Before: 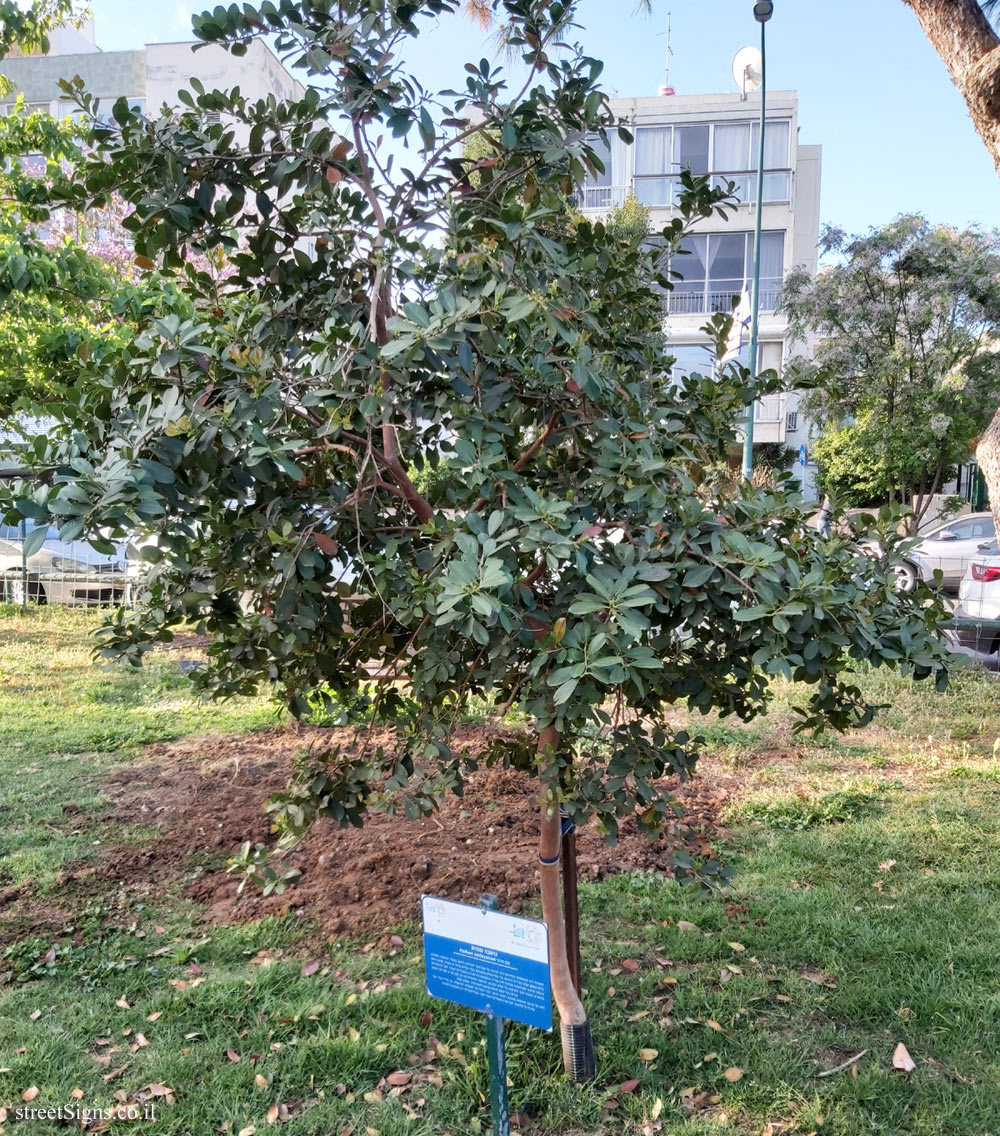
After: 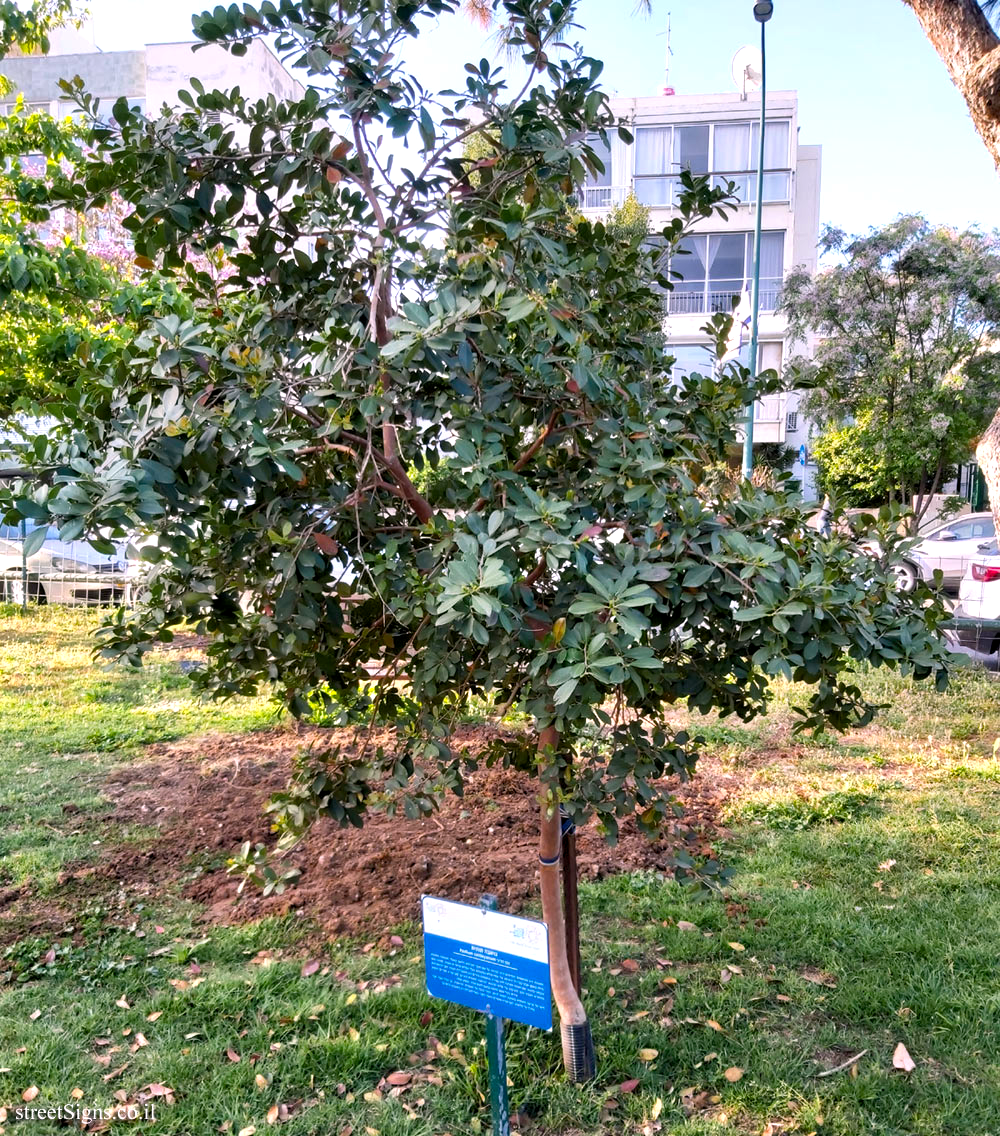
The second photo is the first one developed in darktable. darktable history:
color balance rgb: highlights gain › chroma 1.54%, highlights gain › hue 312.69°, global offset › luminance -0.282%, global offset › hue 261.73°, perceptual saturation grading › global saturation 30.751%, perceptual brilliance grading › global brilliance 1.983%, perceptual brilliance grading › highlights 8.083%, perceptual brilliance grading › shadows -4.201%
